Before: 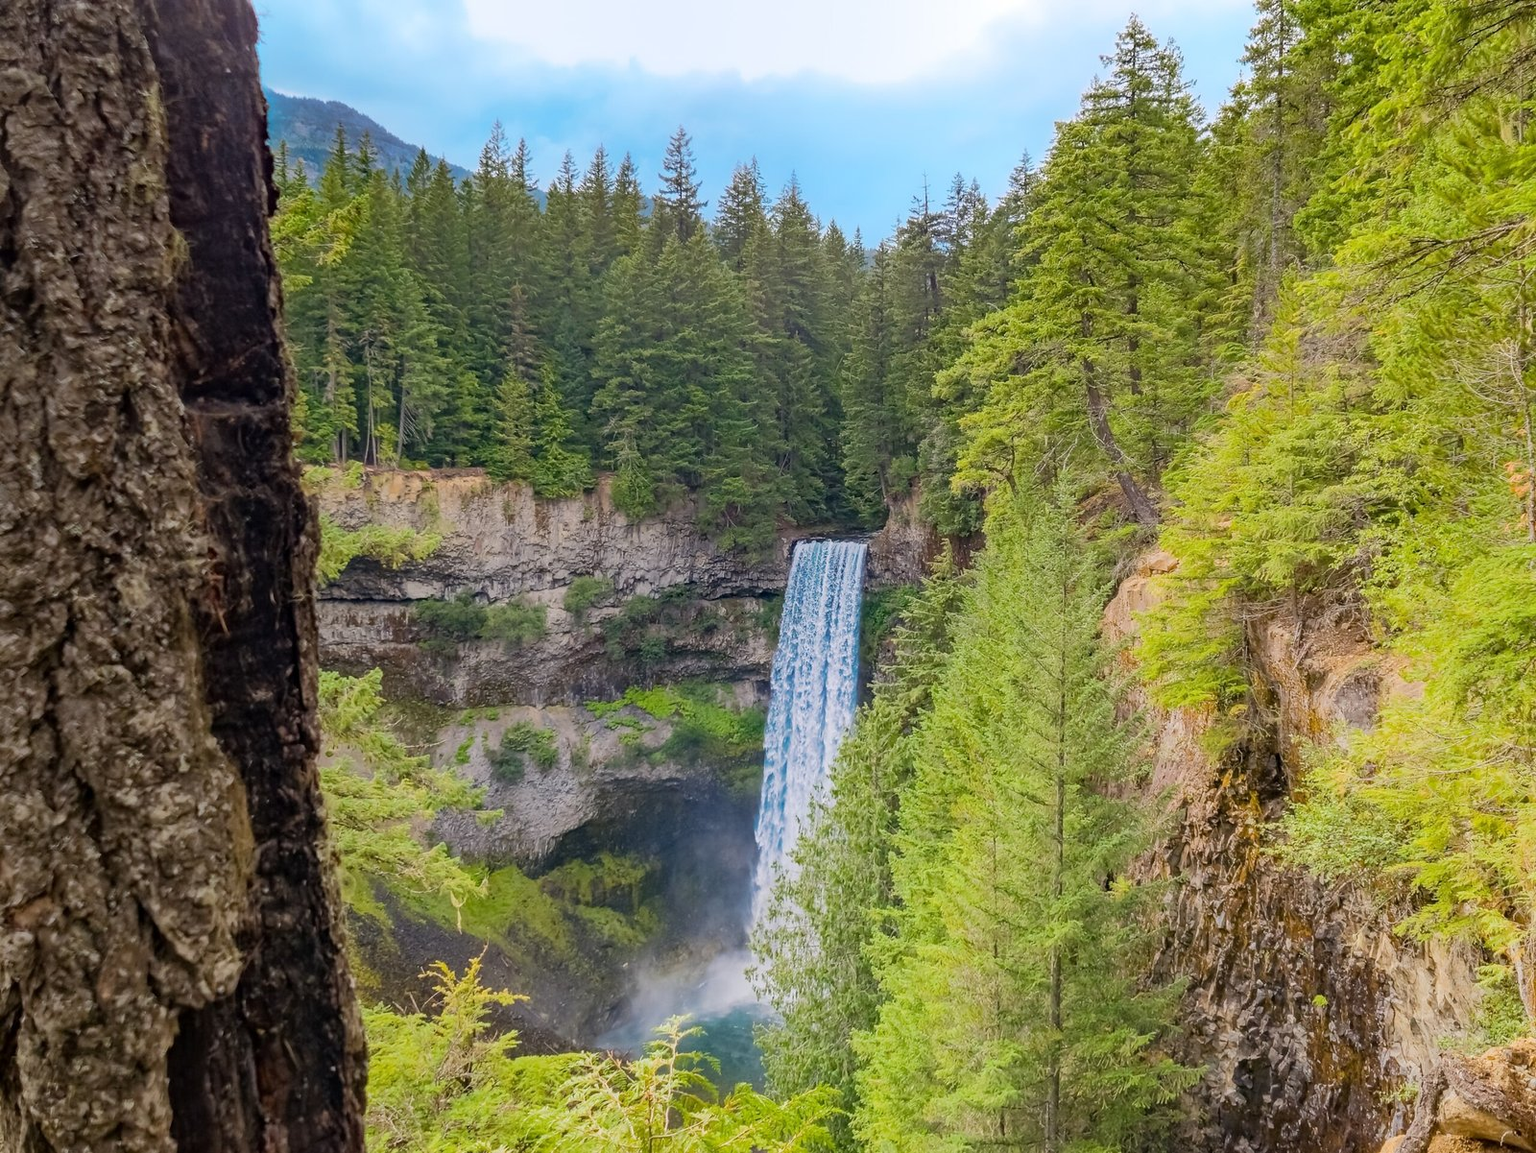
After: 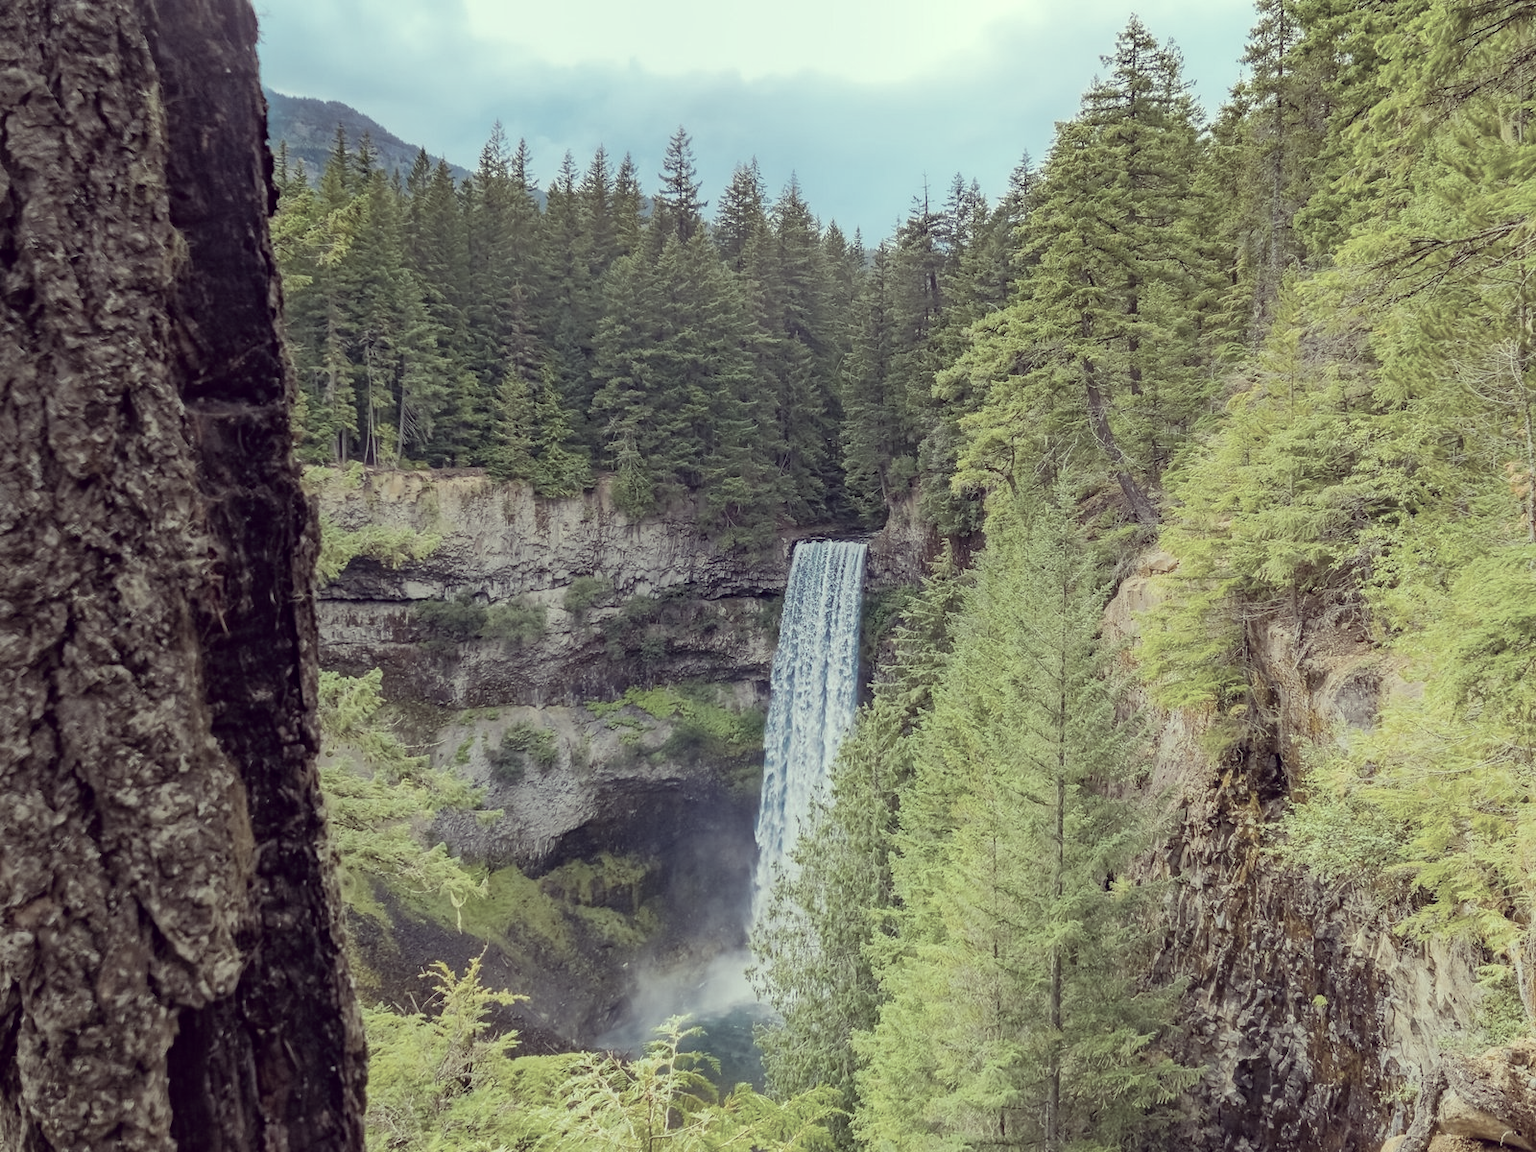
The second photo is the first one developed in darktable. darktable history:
color correction: highlights a* -20.91, highlights b* 20.83, shadows a* 19.56, shadows b* -19.93, saturation 0.441
